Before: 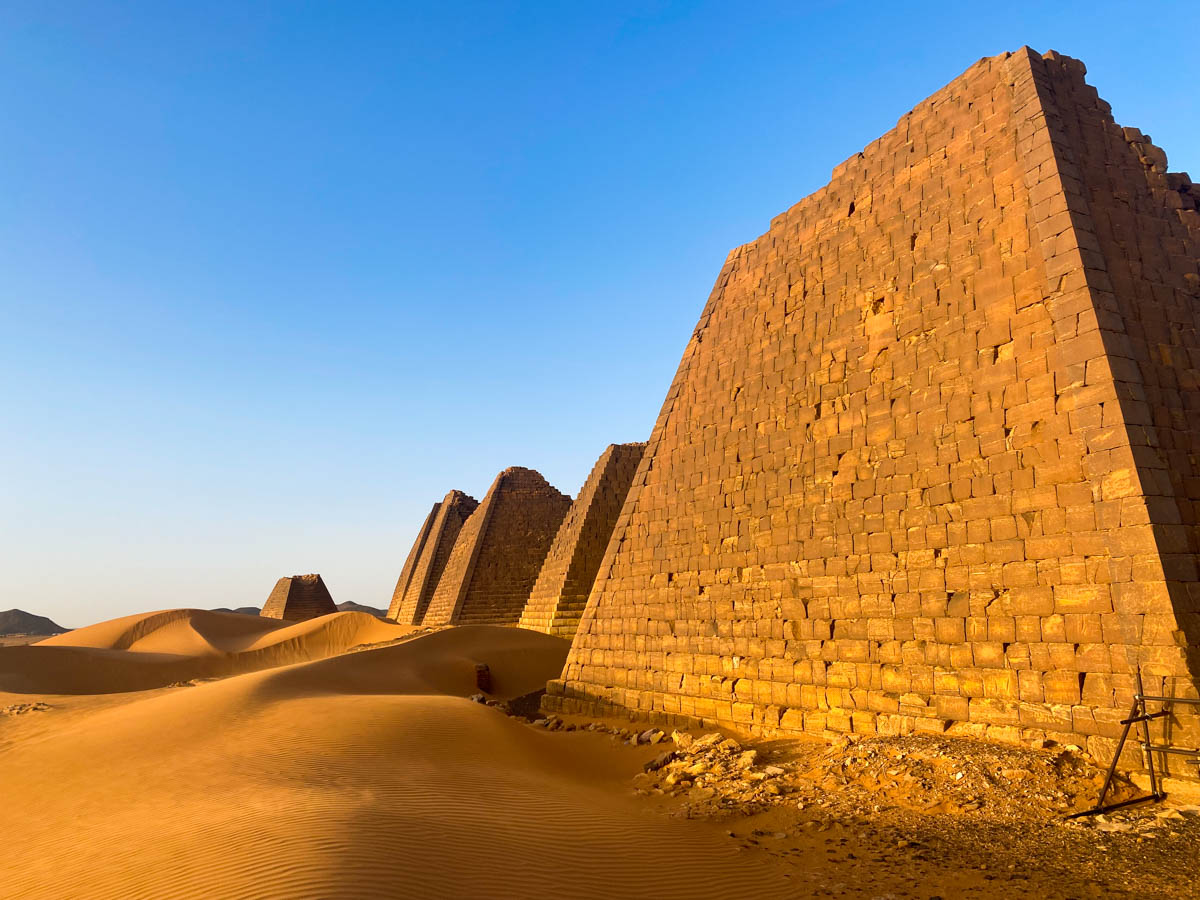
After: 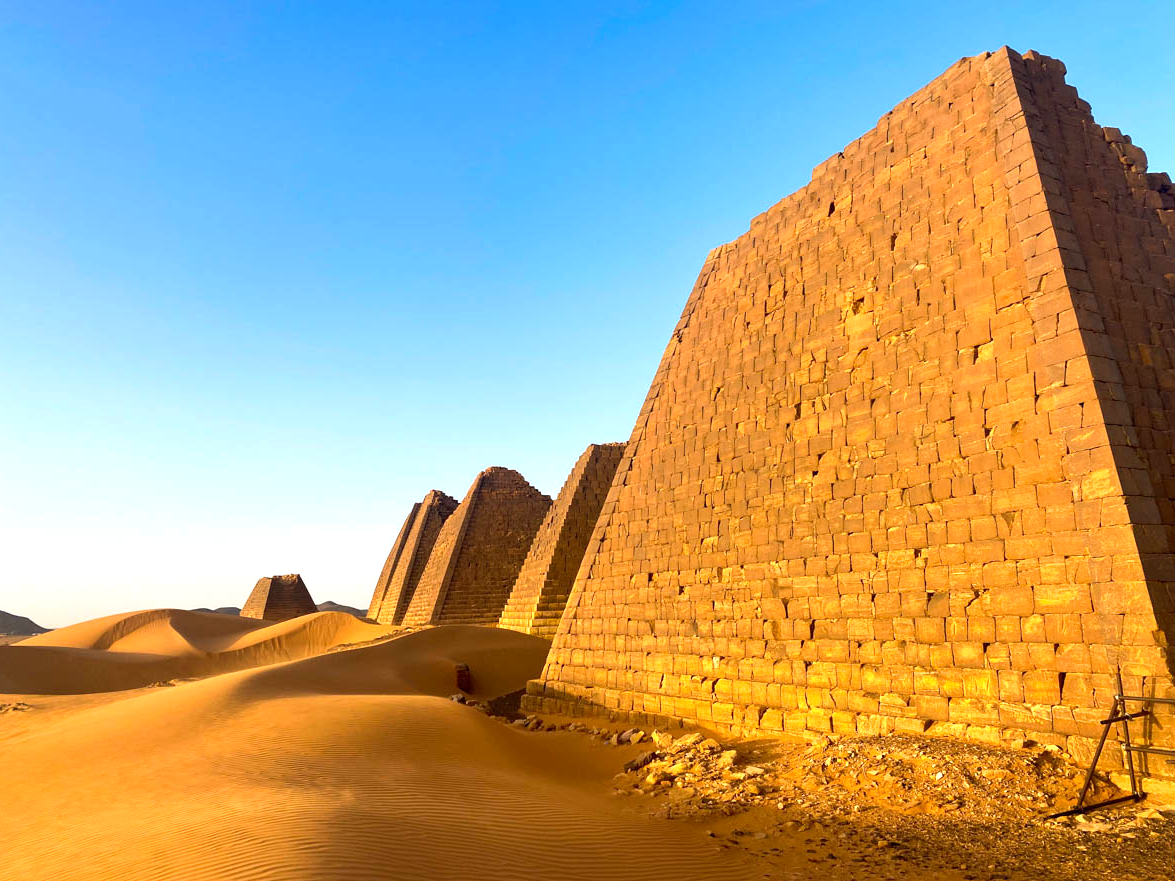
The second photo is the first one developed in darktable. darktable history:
crop: left 1.743%, right 0.268%, bottom 2.011%
exposure: black level correction 0.001, exposure 0.5 EV, compensate exposure bias true, compensate highlight preservation false
